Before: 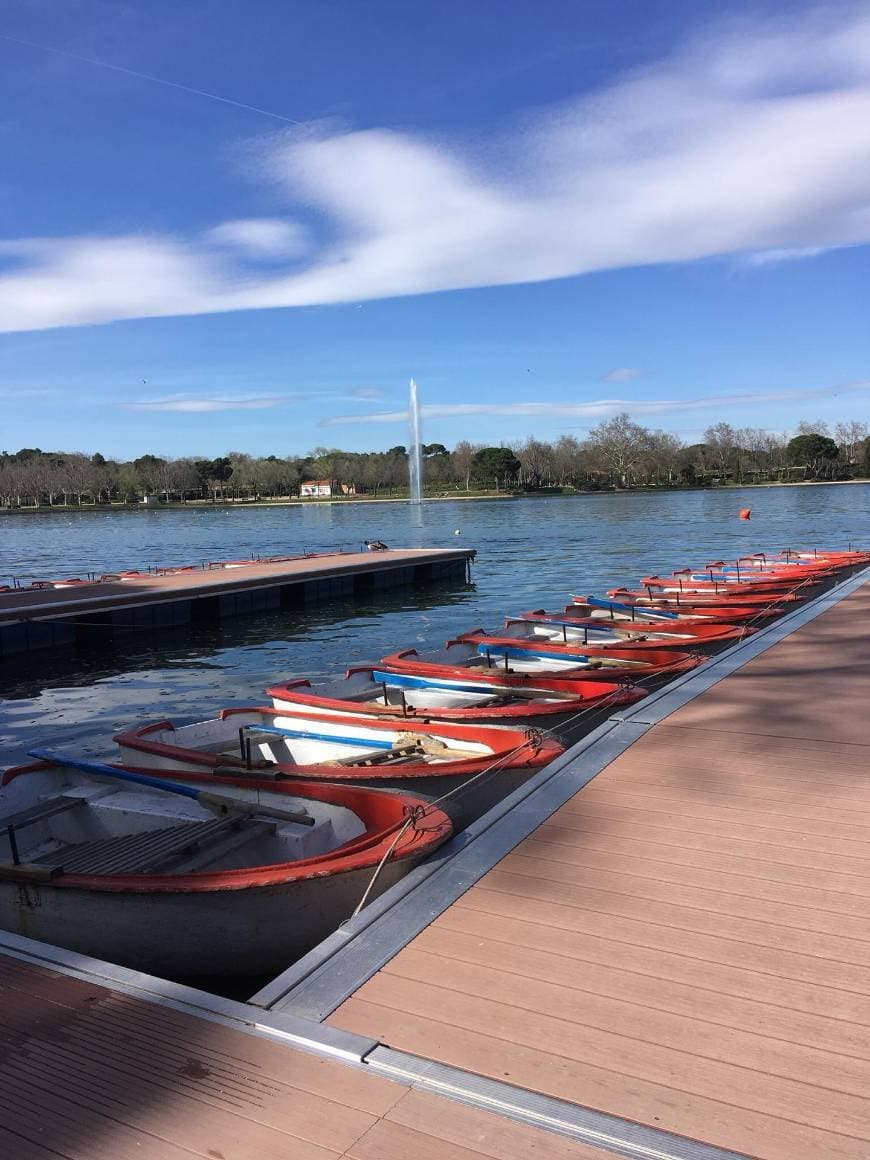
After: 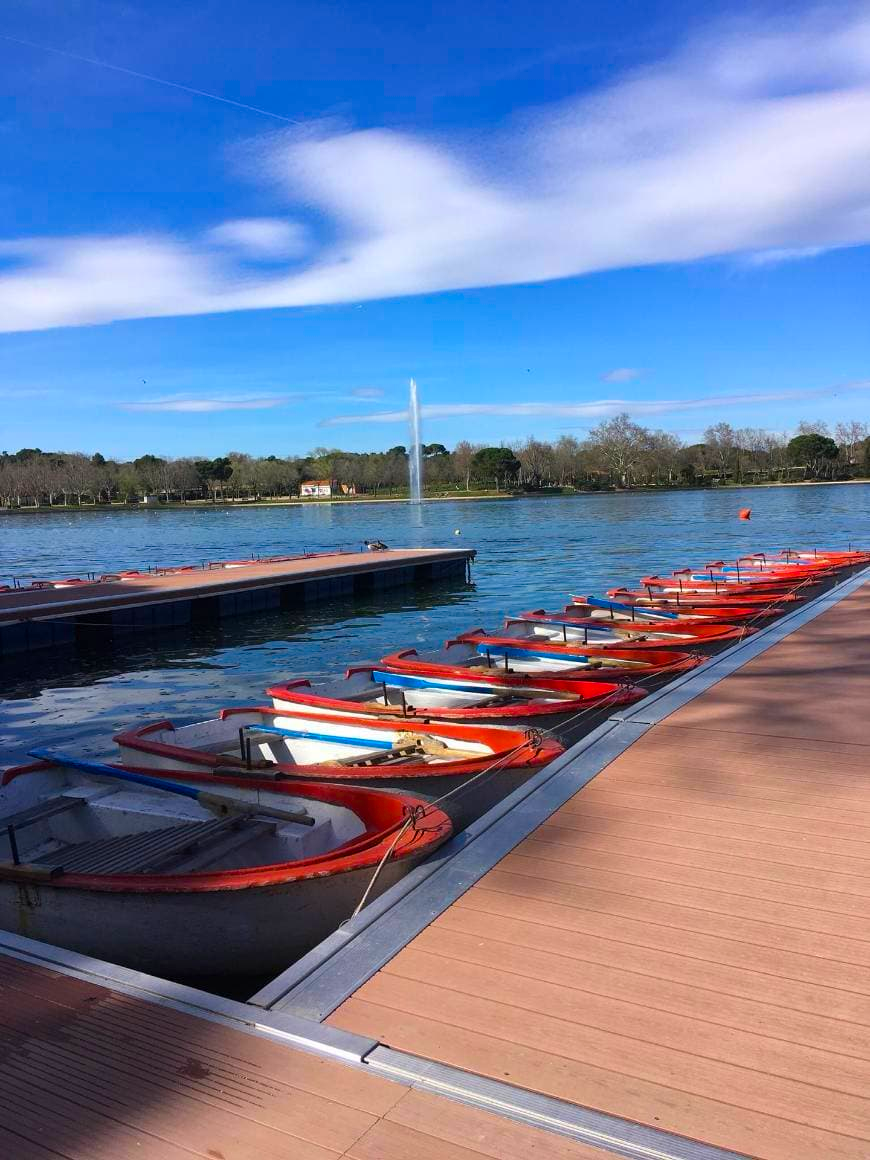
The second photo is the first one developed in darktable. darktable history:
color balance rgb: linear chroma grading › global chroma 17.05%, perceptual saturation grading › global saturation 19.562%, global vibrance 20%
